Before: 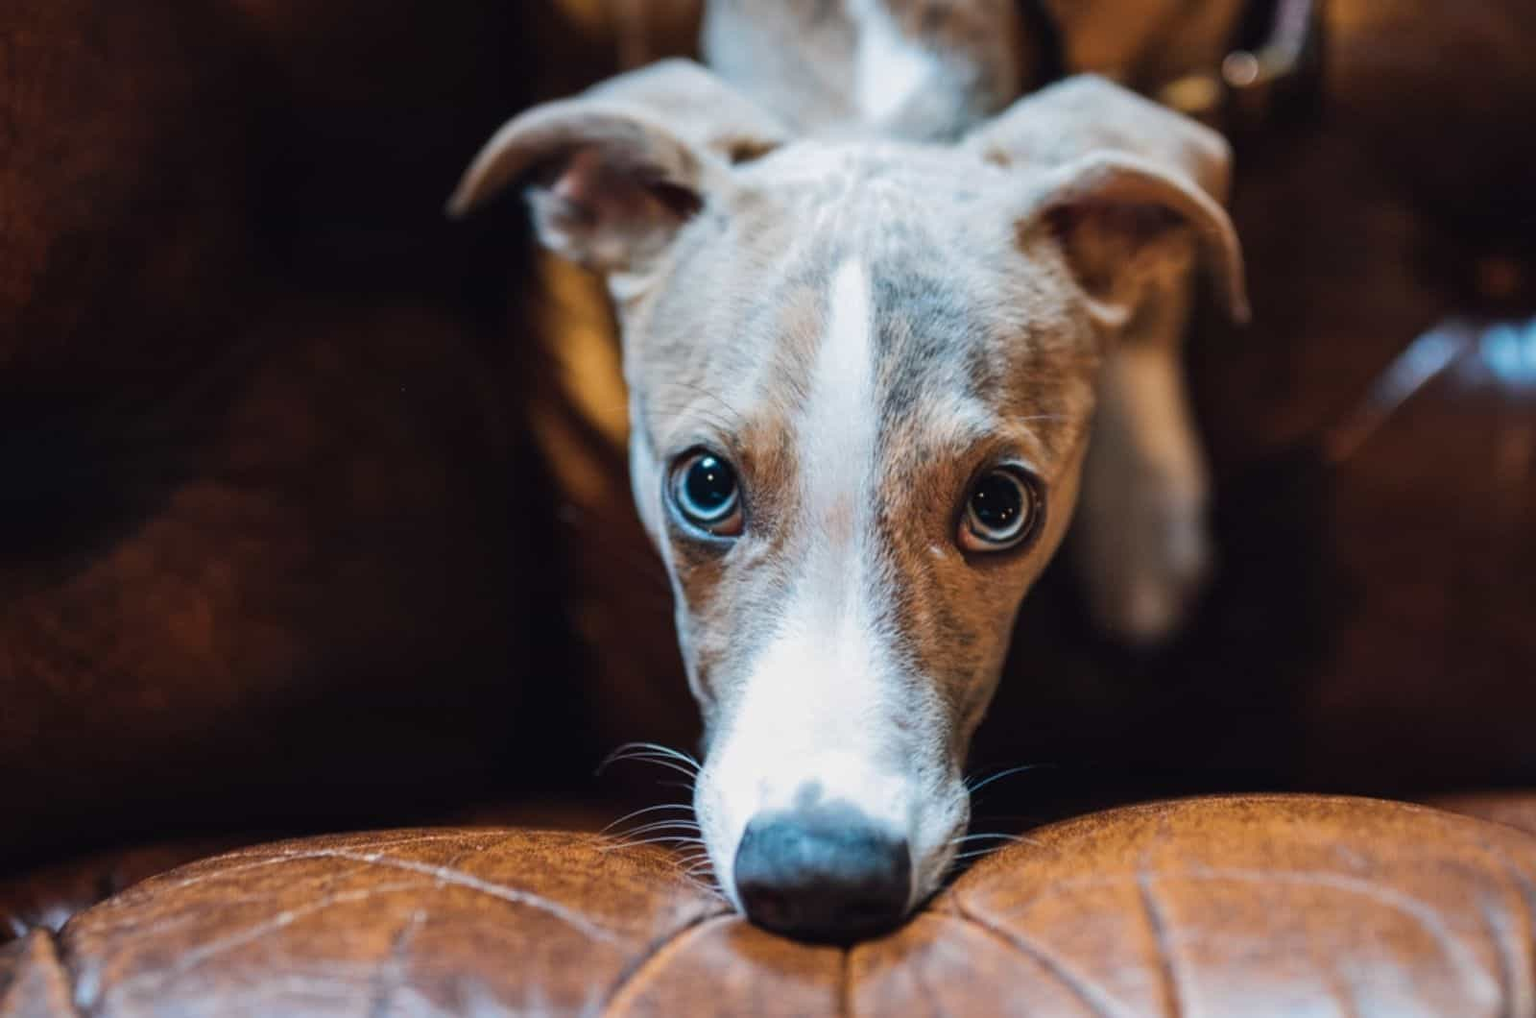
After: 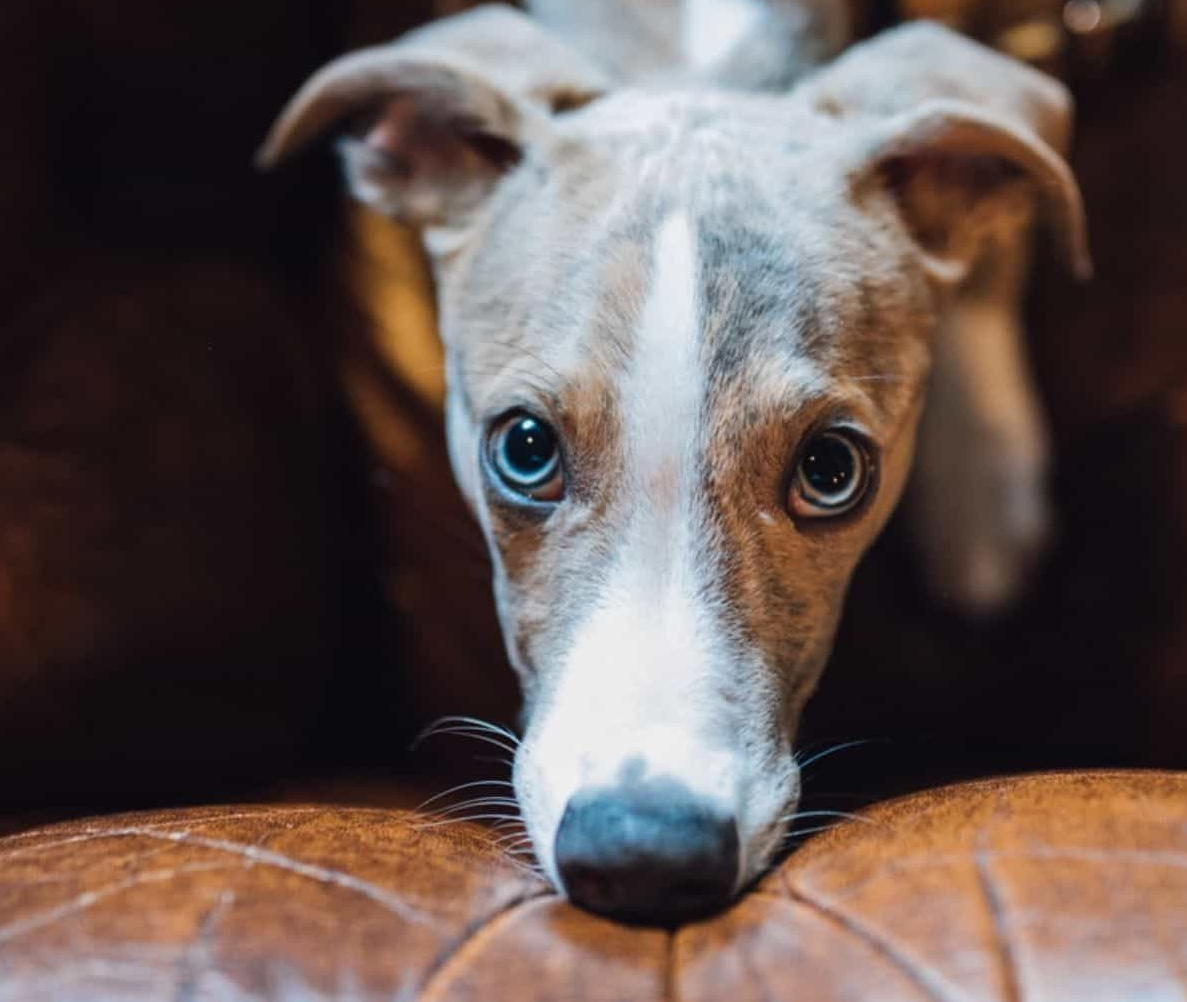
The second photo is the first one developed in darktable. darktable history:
crop and rotate: left 13.202%, top 5.423%, right 12.561%
